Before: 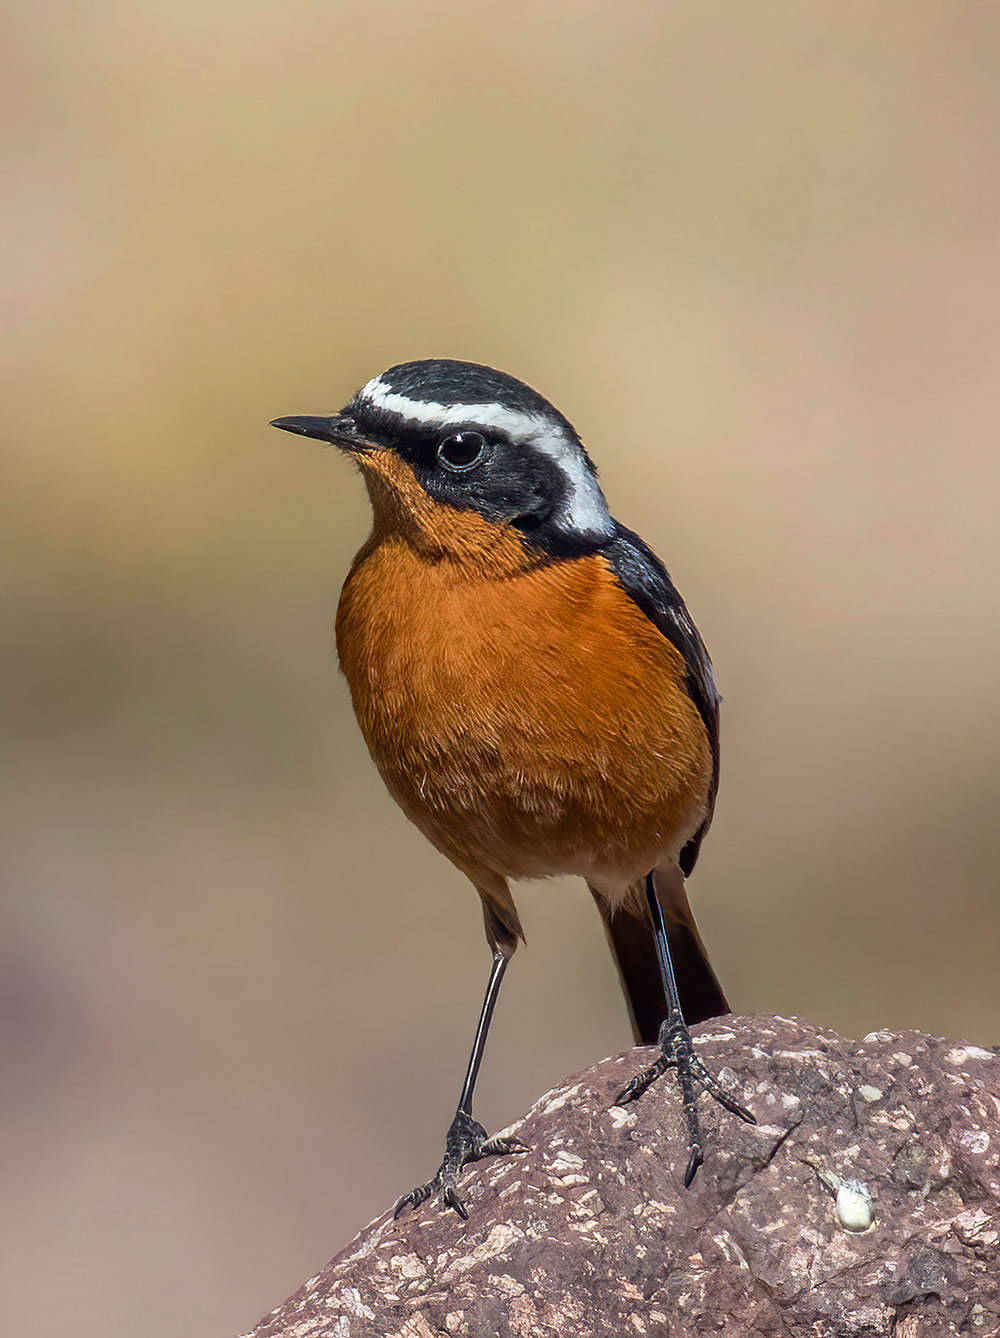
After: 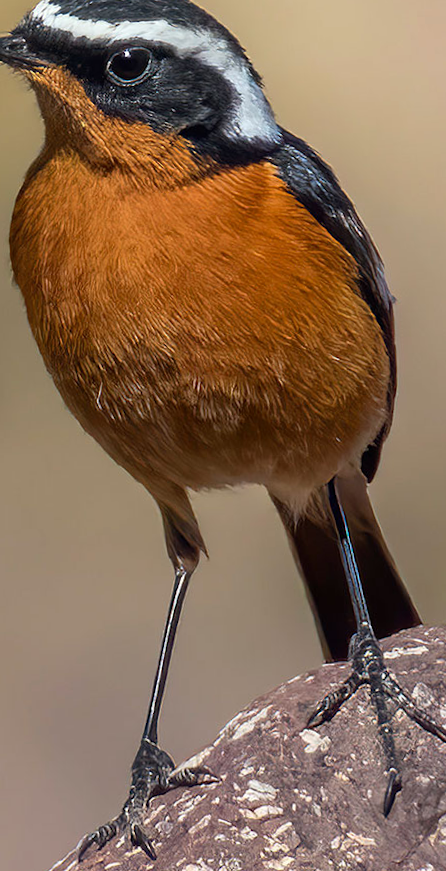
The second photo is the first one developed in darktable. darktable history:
crop: left 31.379%, top 24.658%, right 20.326%, bottom 6.628%
rotate and perspective: rotation -1.68°, lens shift (vertical) -0.146, crop left 0.049, crop right 0.912, crop top 0.032, crop bottom 0.96
